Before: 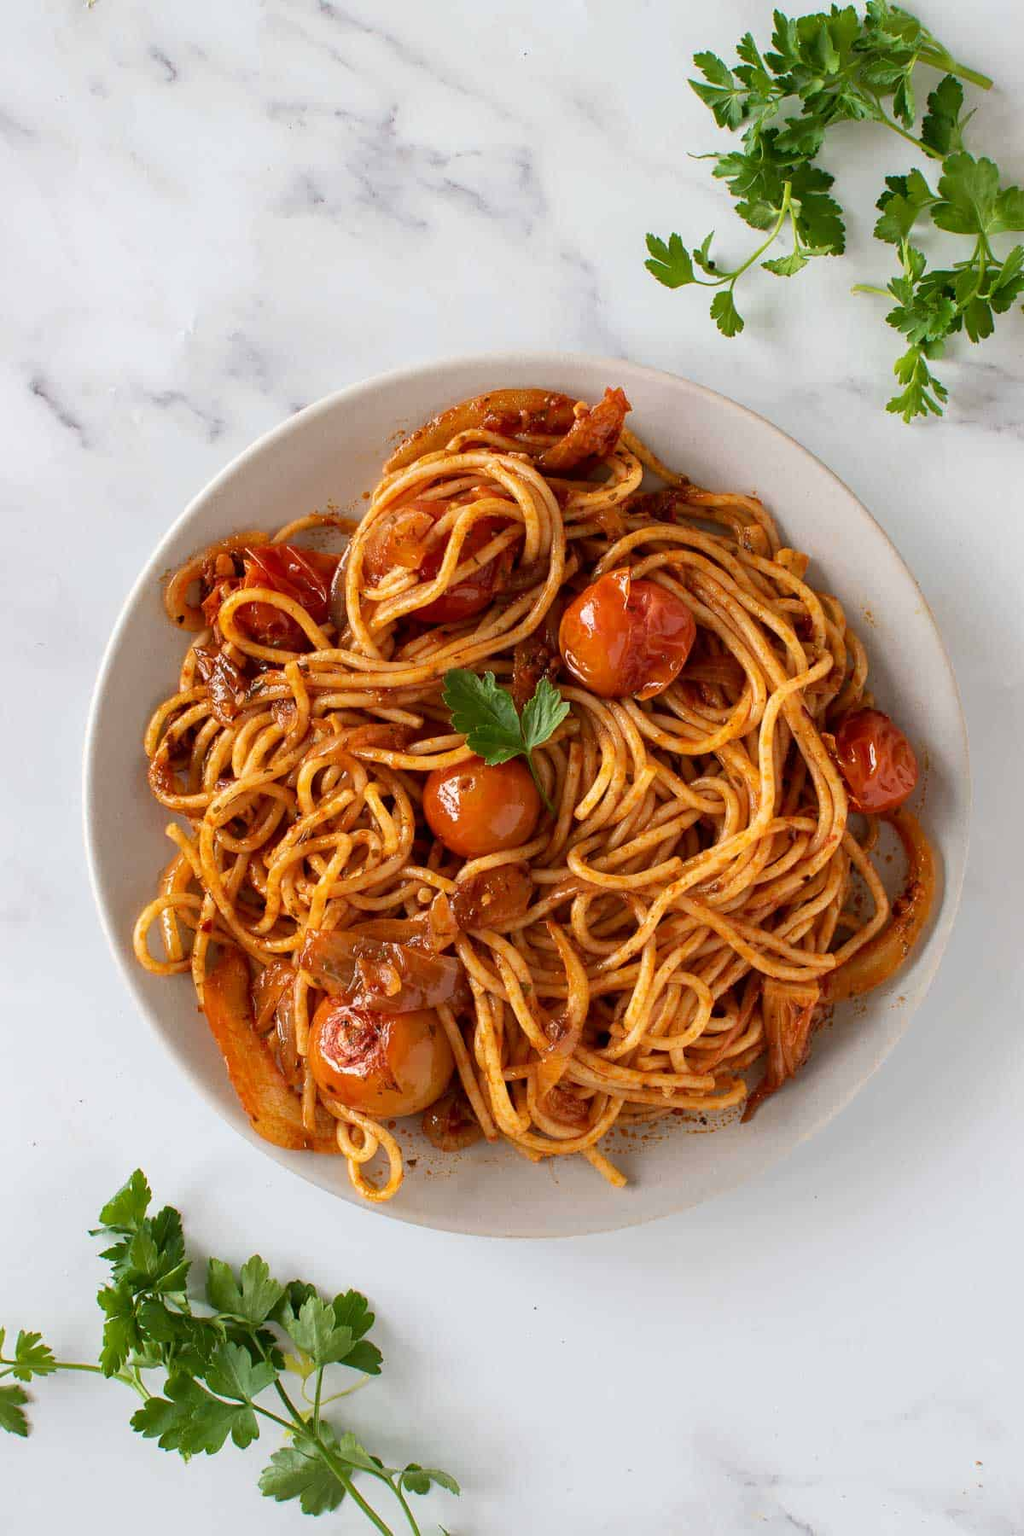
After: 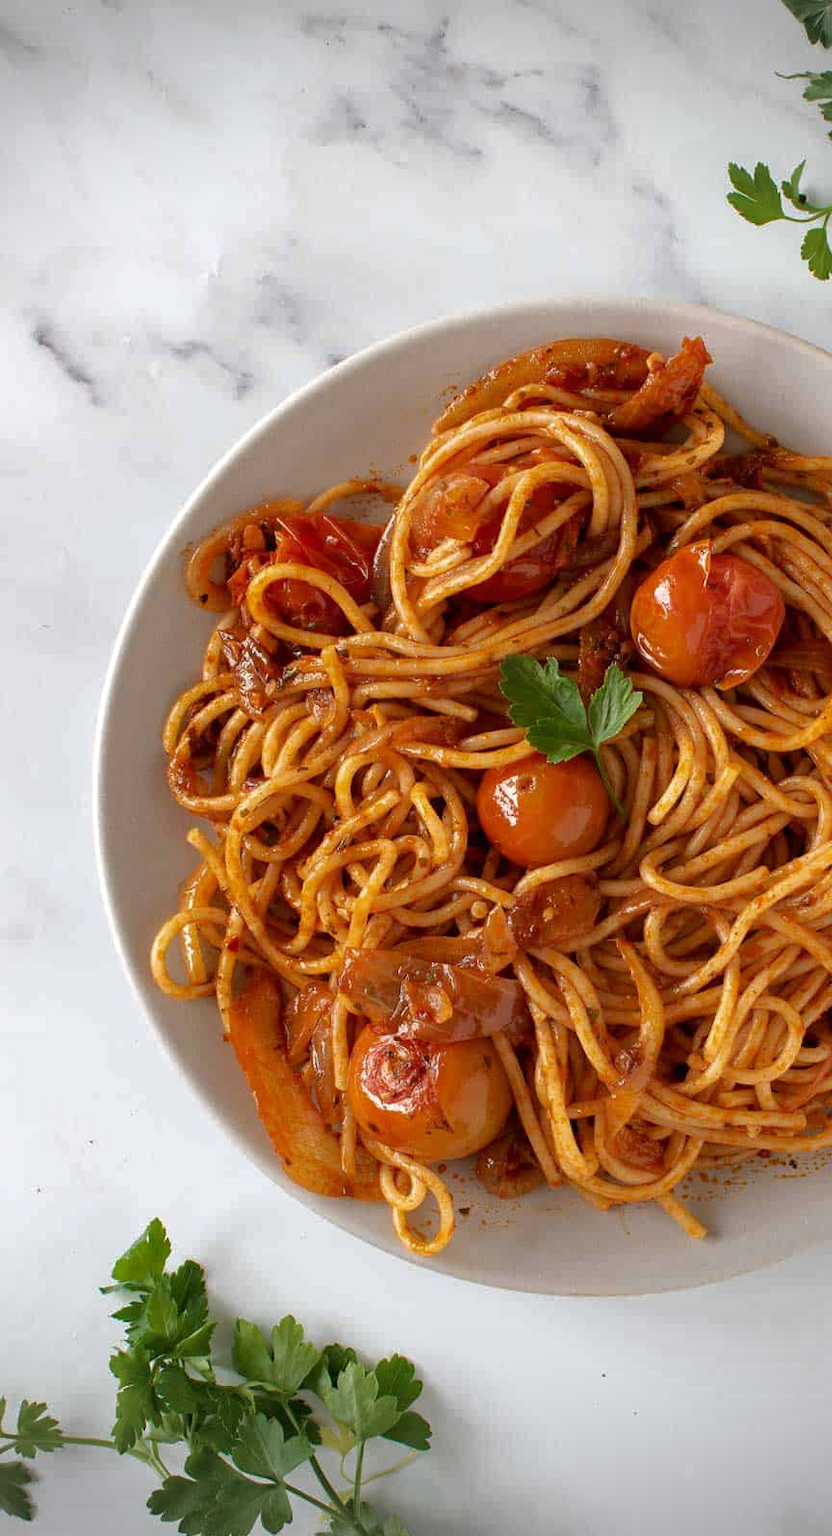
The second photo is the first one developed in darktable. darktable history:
crop: top 5.804%, right 27.859%, bottom 5.523%
vignetting: width/height ratio 1.1, dithering 8-bit output
tone equalizer: -8 EV -0.001 EV, -7 EV 0.001 EV, -6 EV -0.004 EV, -5 EV -0.01 EV, -4 EV -0.056 EV, -3 EV -0.208 EV, -2 EV -0.274 EV, -1 EV 0.117 EV, +0 EV 0.275 EV, edges refinement/feathering 500, mask exposure compensation -1.57 EV, preserve details no
